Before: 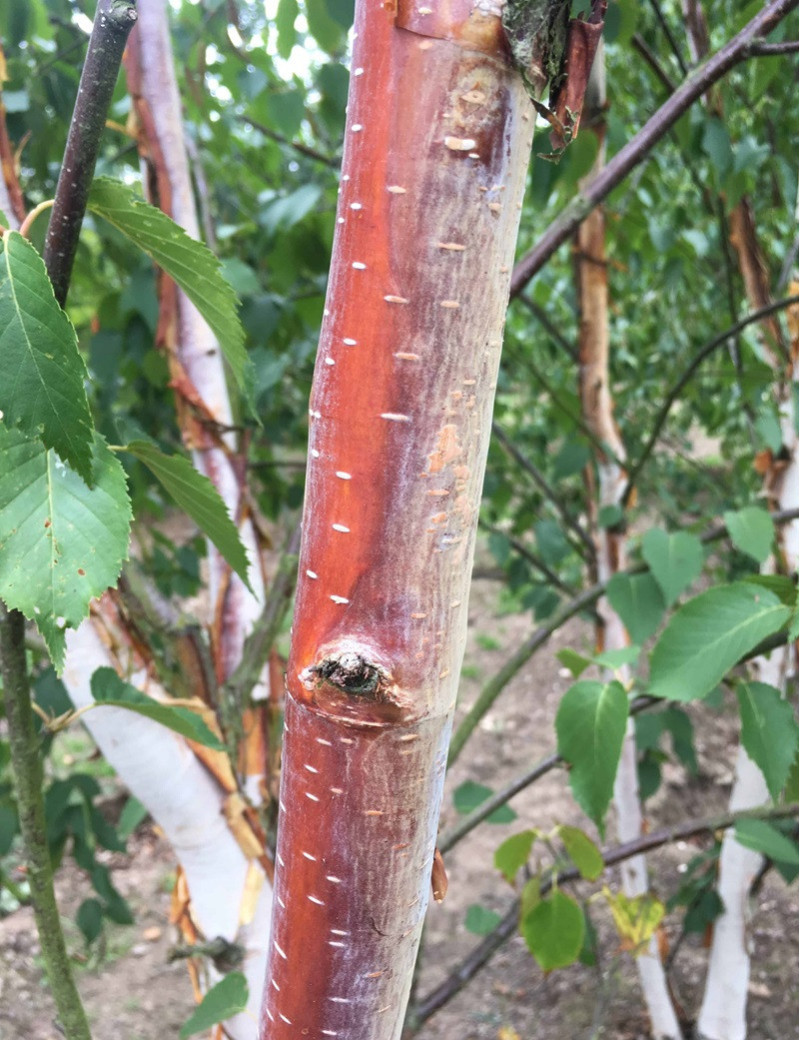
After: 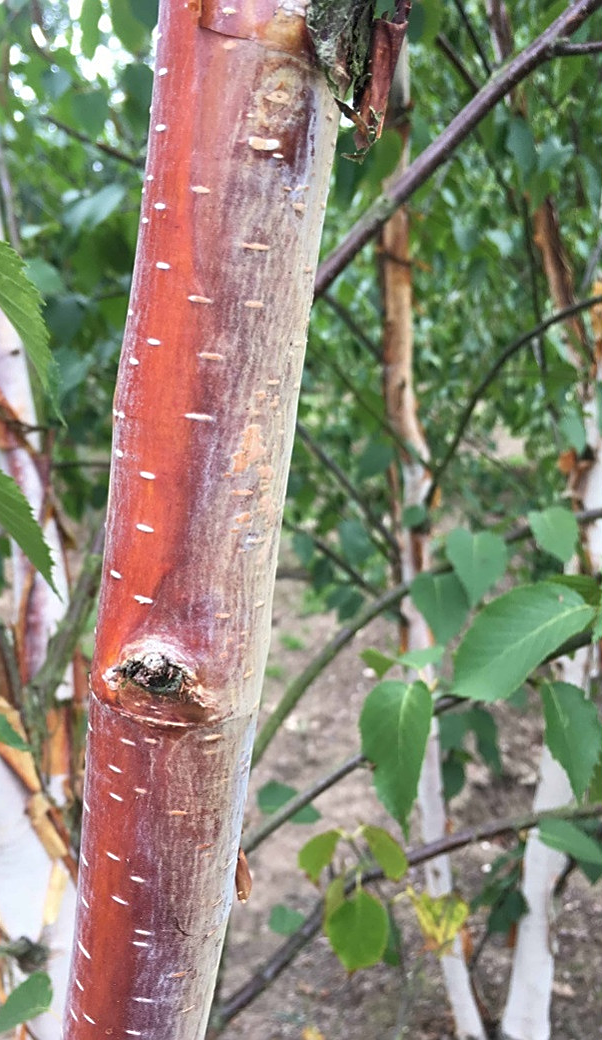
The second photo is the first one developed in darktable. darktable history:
crop and rotate: left 24.708%
sharpen: on, module defaults
